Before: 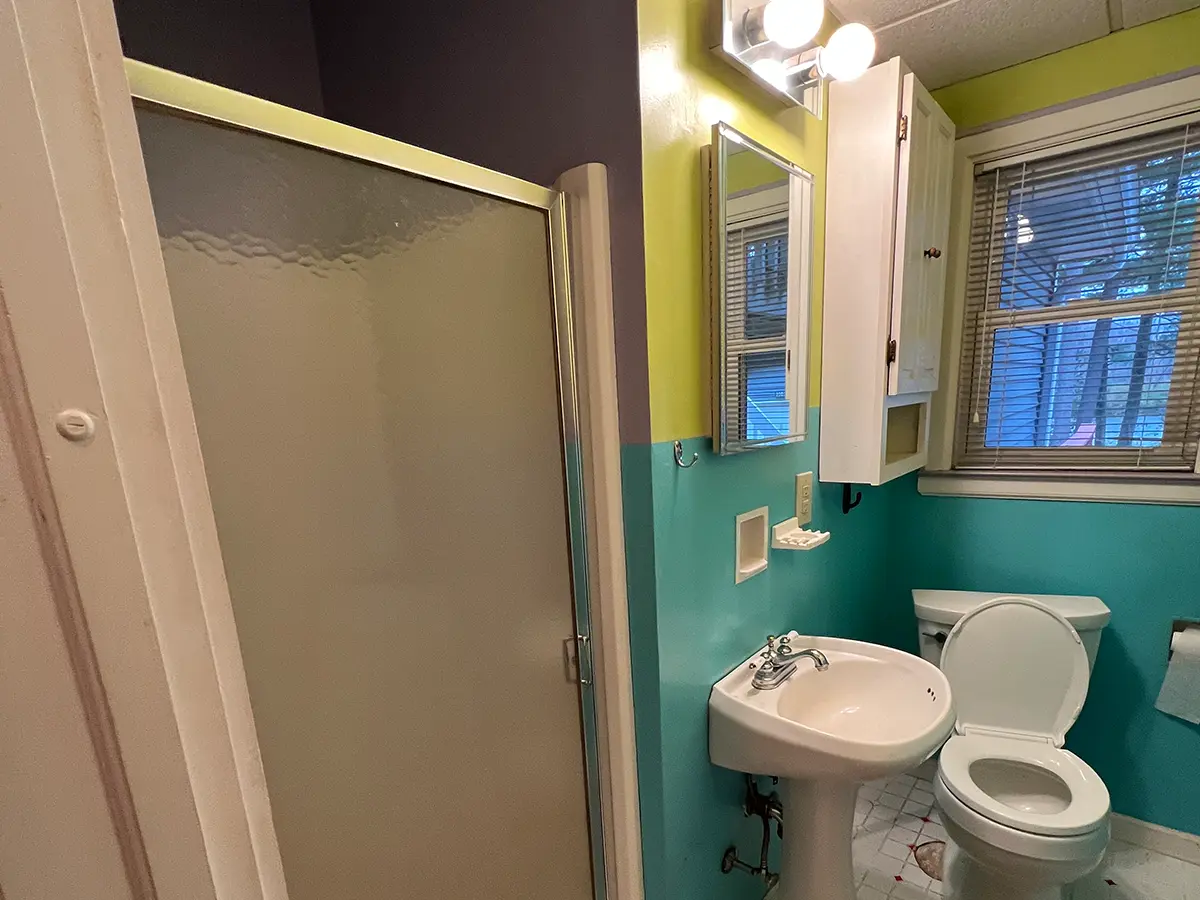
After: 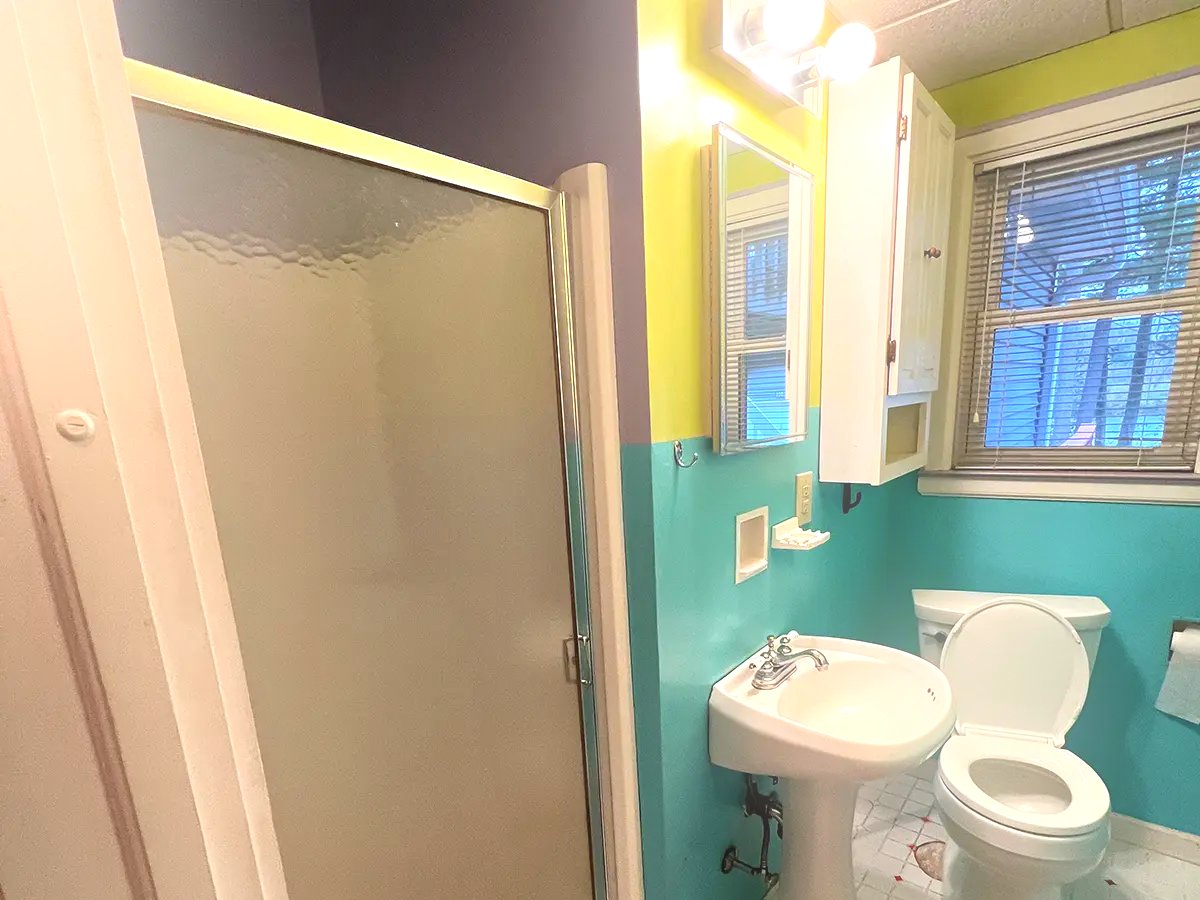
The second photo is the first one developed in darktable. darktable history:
exposure: exposure 0.74 EV, compensate highlight preservation false
shadows and highlights: shadows 12, white point adjustment 1.2, soften with gaussian
bloom: on, module defaults
